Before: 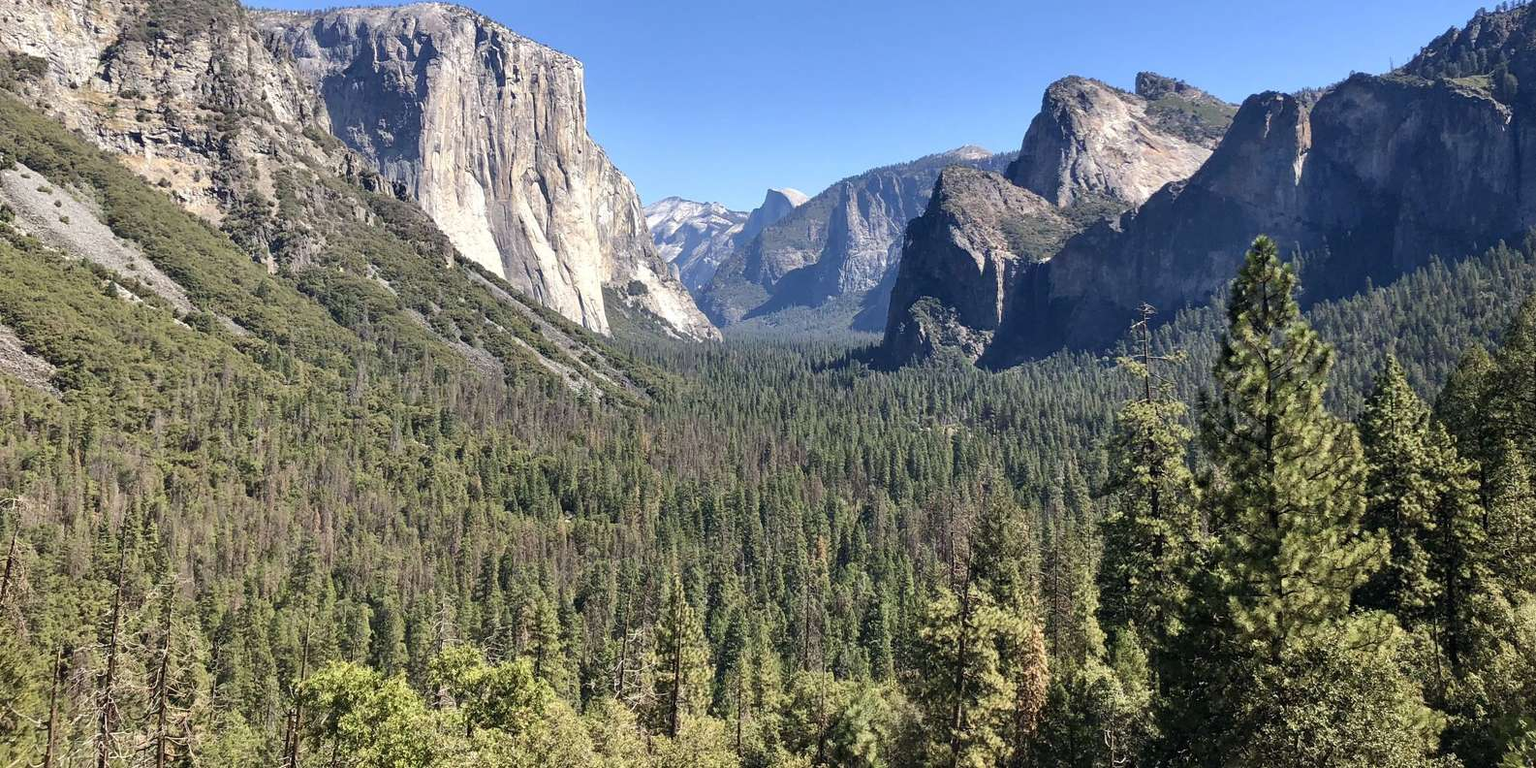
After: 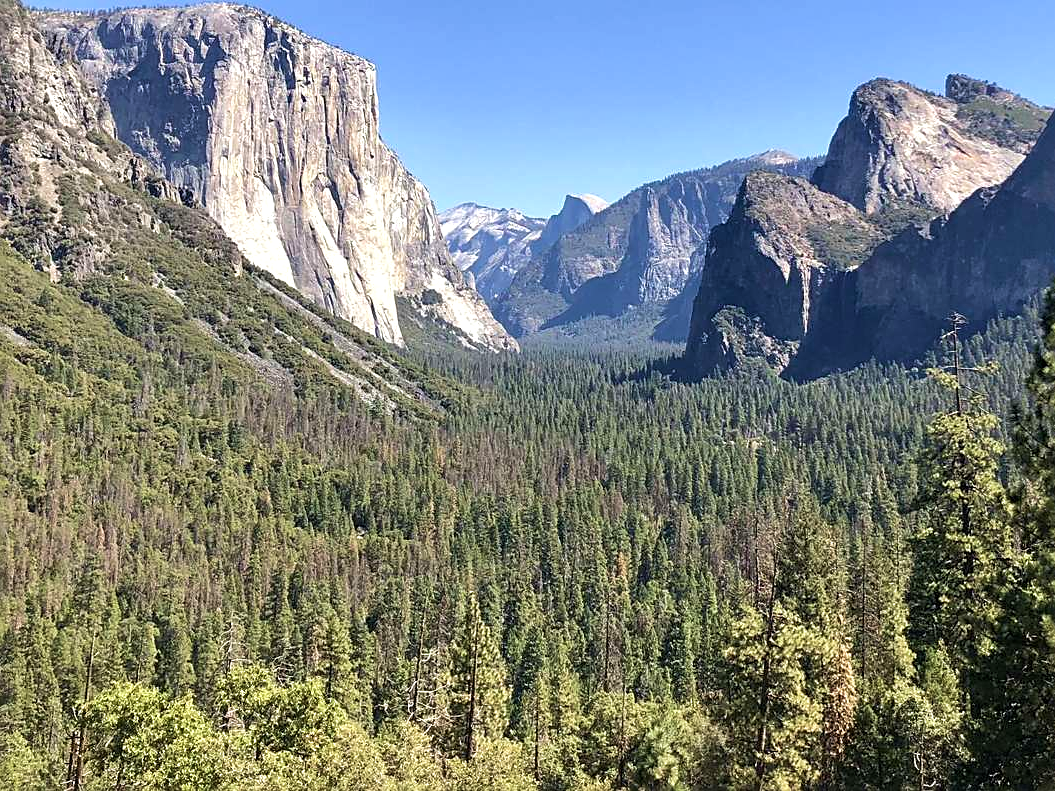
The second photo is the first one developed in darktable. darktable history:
exposure: exposure 0.202 EV, compensate exposure bias true, compensate highlight preservation false
crop and rotate: left 14.285%, right 19.14%
sharpen: on, module defaults
velvia: on, module defaults
